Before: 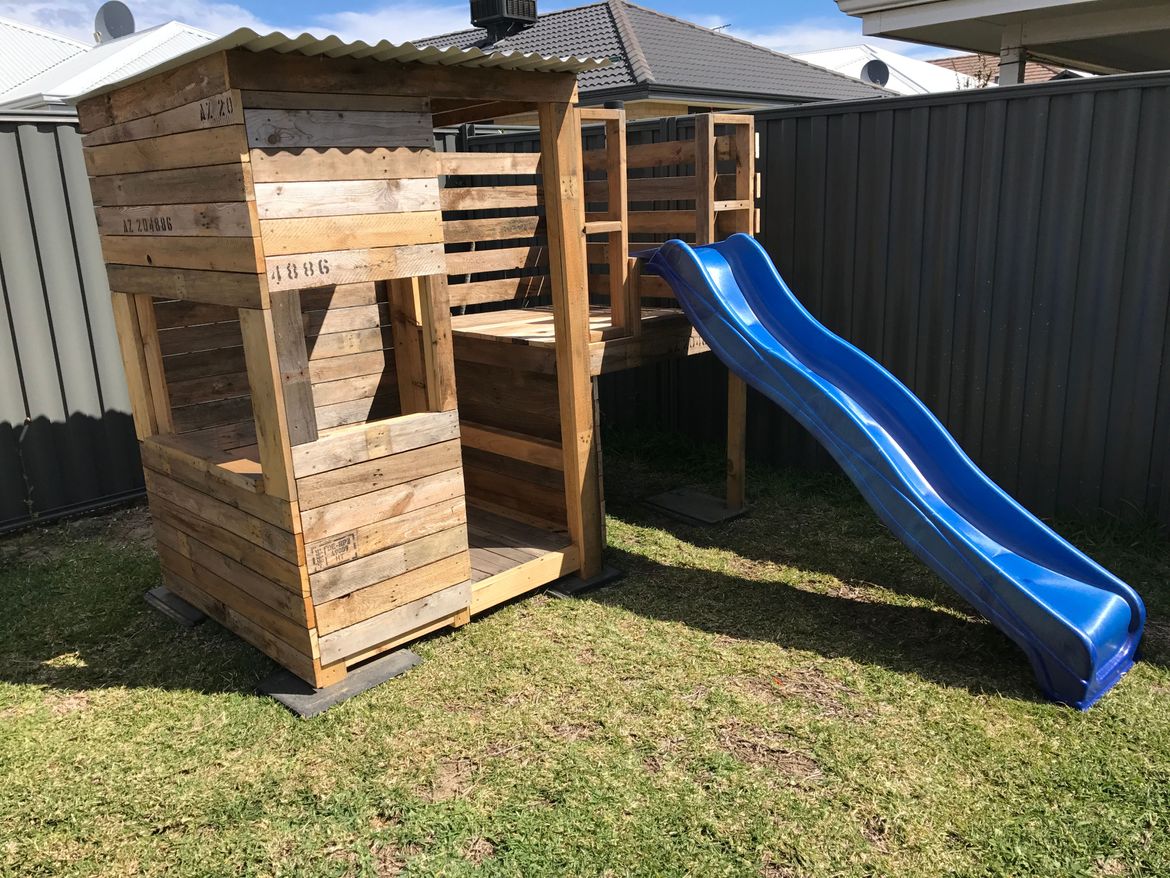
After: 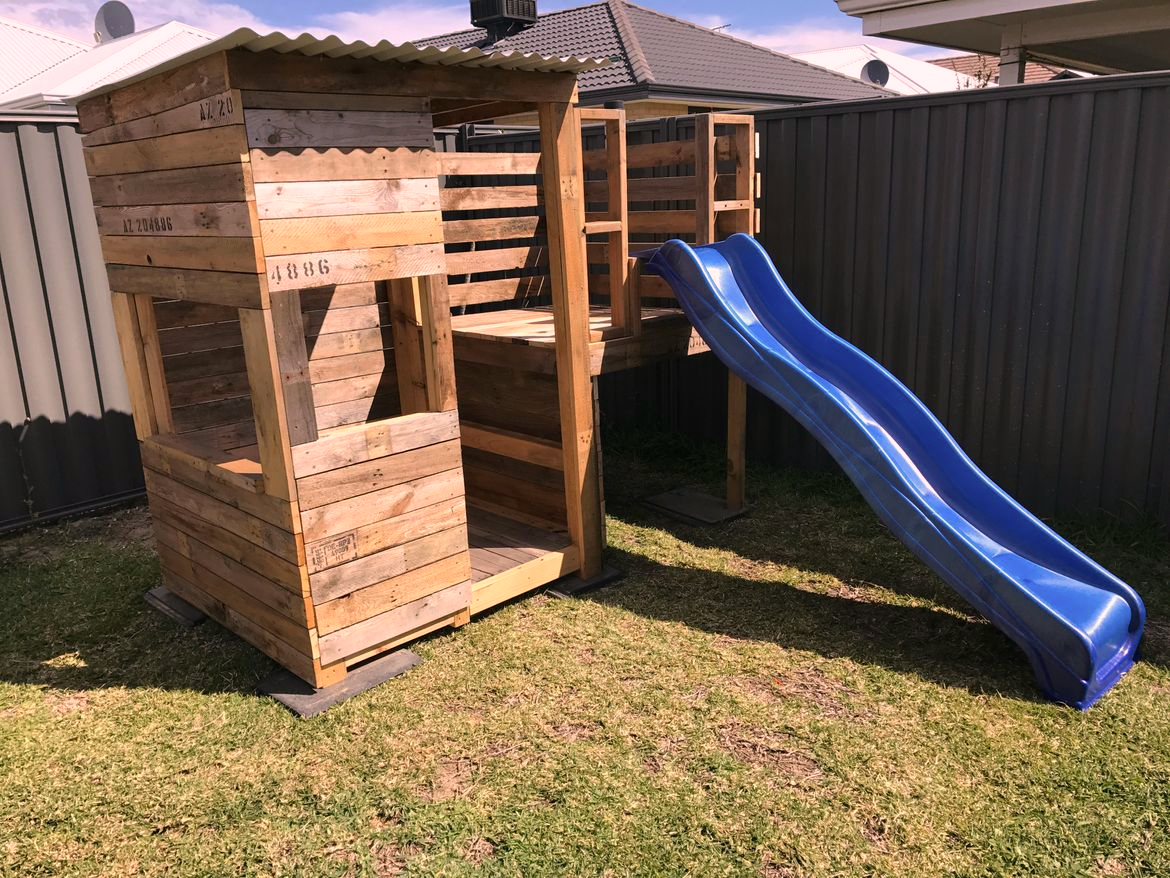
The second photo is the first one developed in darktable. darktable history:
color correction: highlights a* 14.68, highlights b* 4.76
